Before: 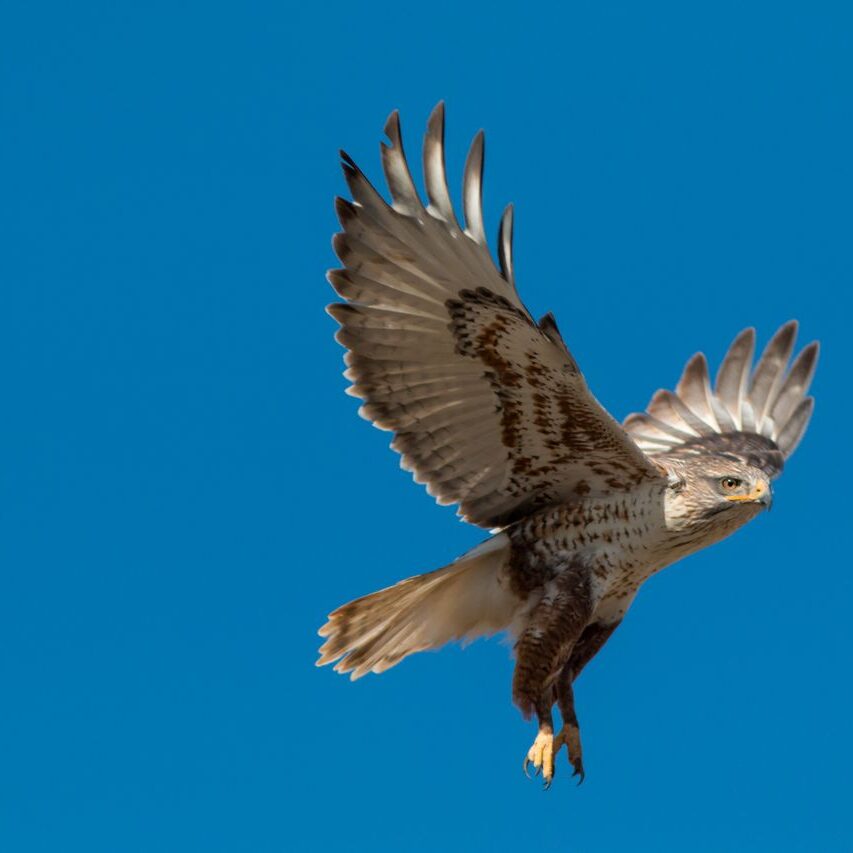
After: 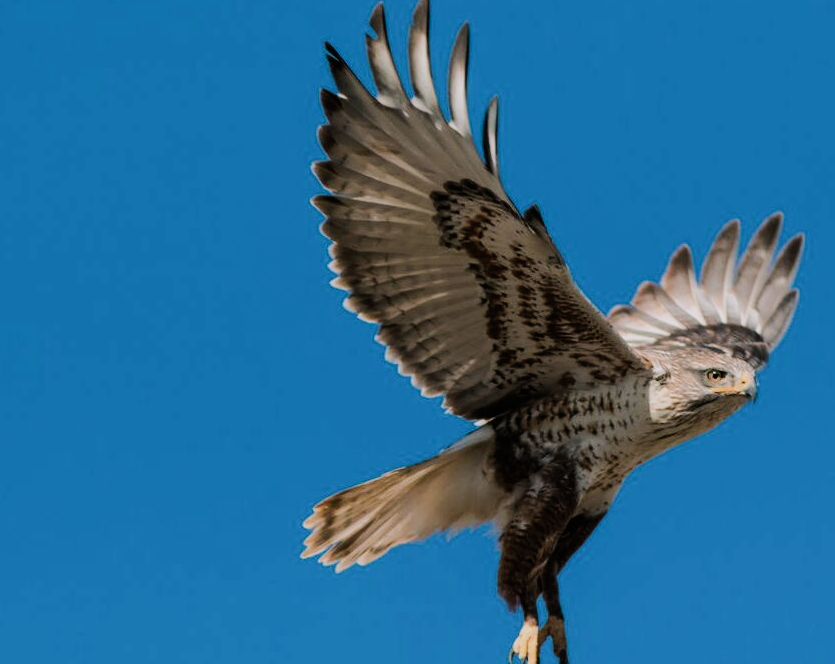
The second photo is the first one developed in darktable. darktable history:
color balance rgb: shadows lift › chroma 2%, shadows lift › hue 135.47°, highlights gain › chroma 2%, highlights gain › hue 291.01°, global offset › luminance 0.5%, perceptual saturation grading › global saturation -10.8%, perceptual saturation grading › highlights -26.83%, perceptual saturation grading › shadows 21.25%, perceptual brilliance grading › highlights 17.77%, perceptual brilliance grading › mid-tones 31.71%, perceptual brilliance grading › shadows -31.01%, global vibrance 24.91%
crop and rotate: left 1.814%, top 12.818%, right 0.25%, bottom 9.225%
shadows and highlights: shadows 25, white point adjustment -3, highlights -30
filmic rgb: black relative exposure -7.65 EV, white relative exposure 4.56 EV, hardness 3.61
